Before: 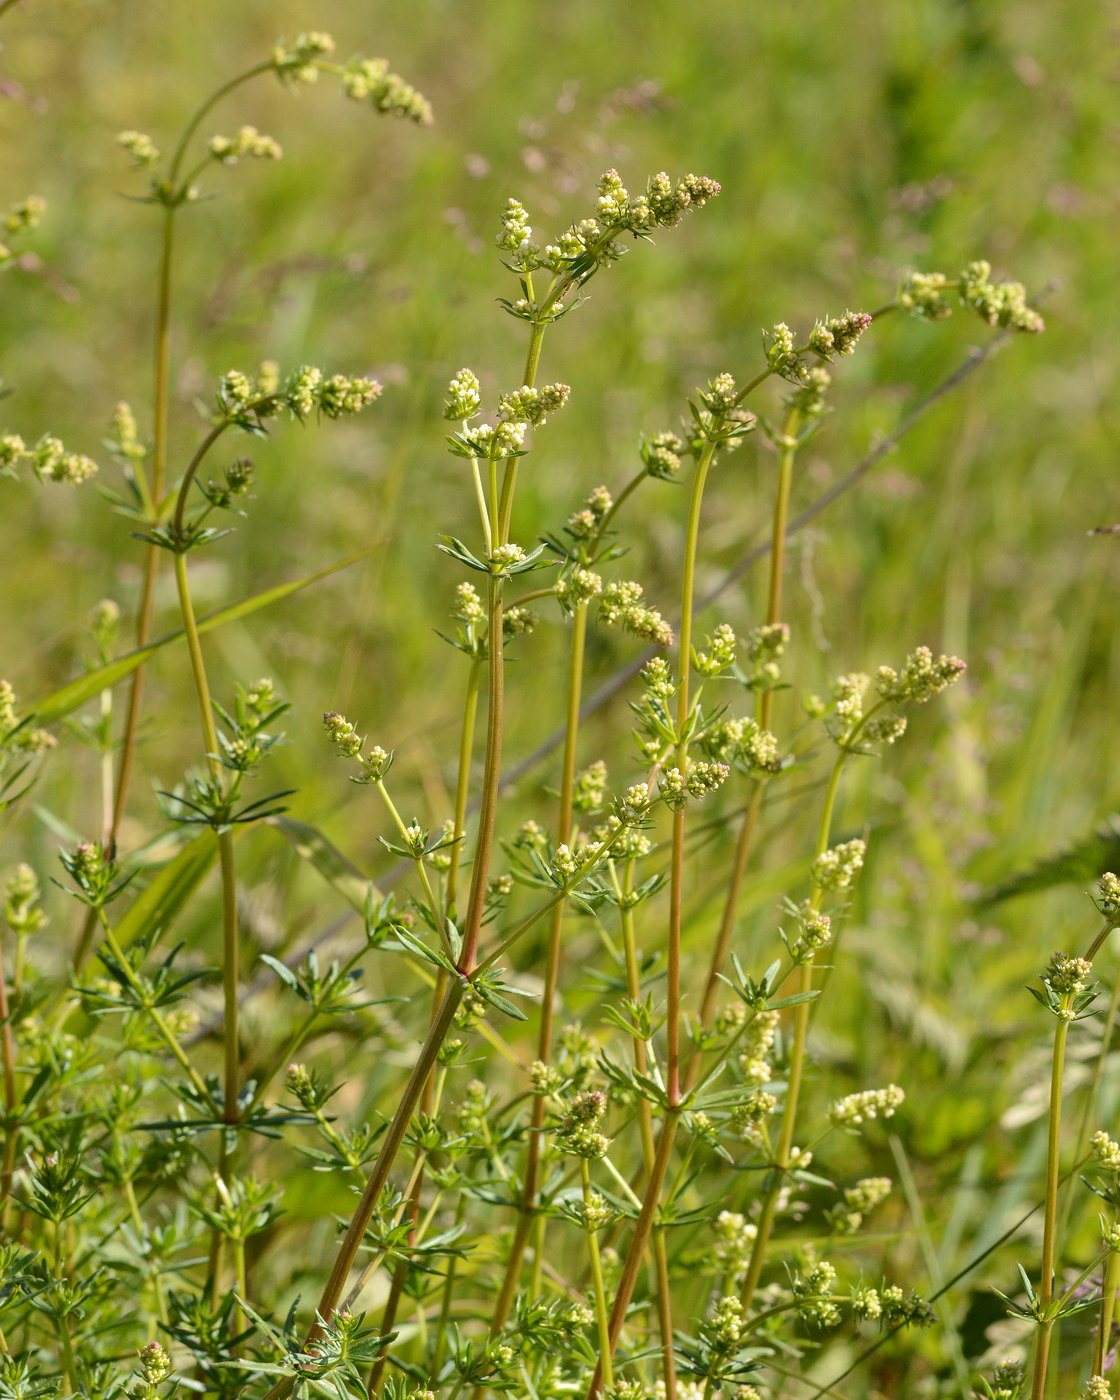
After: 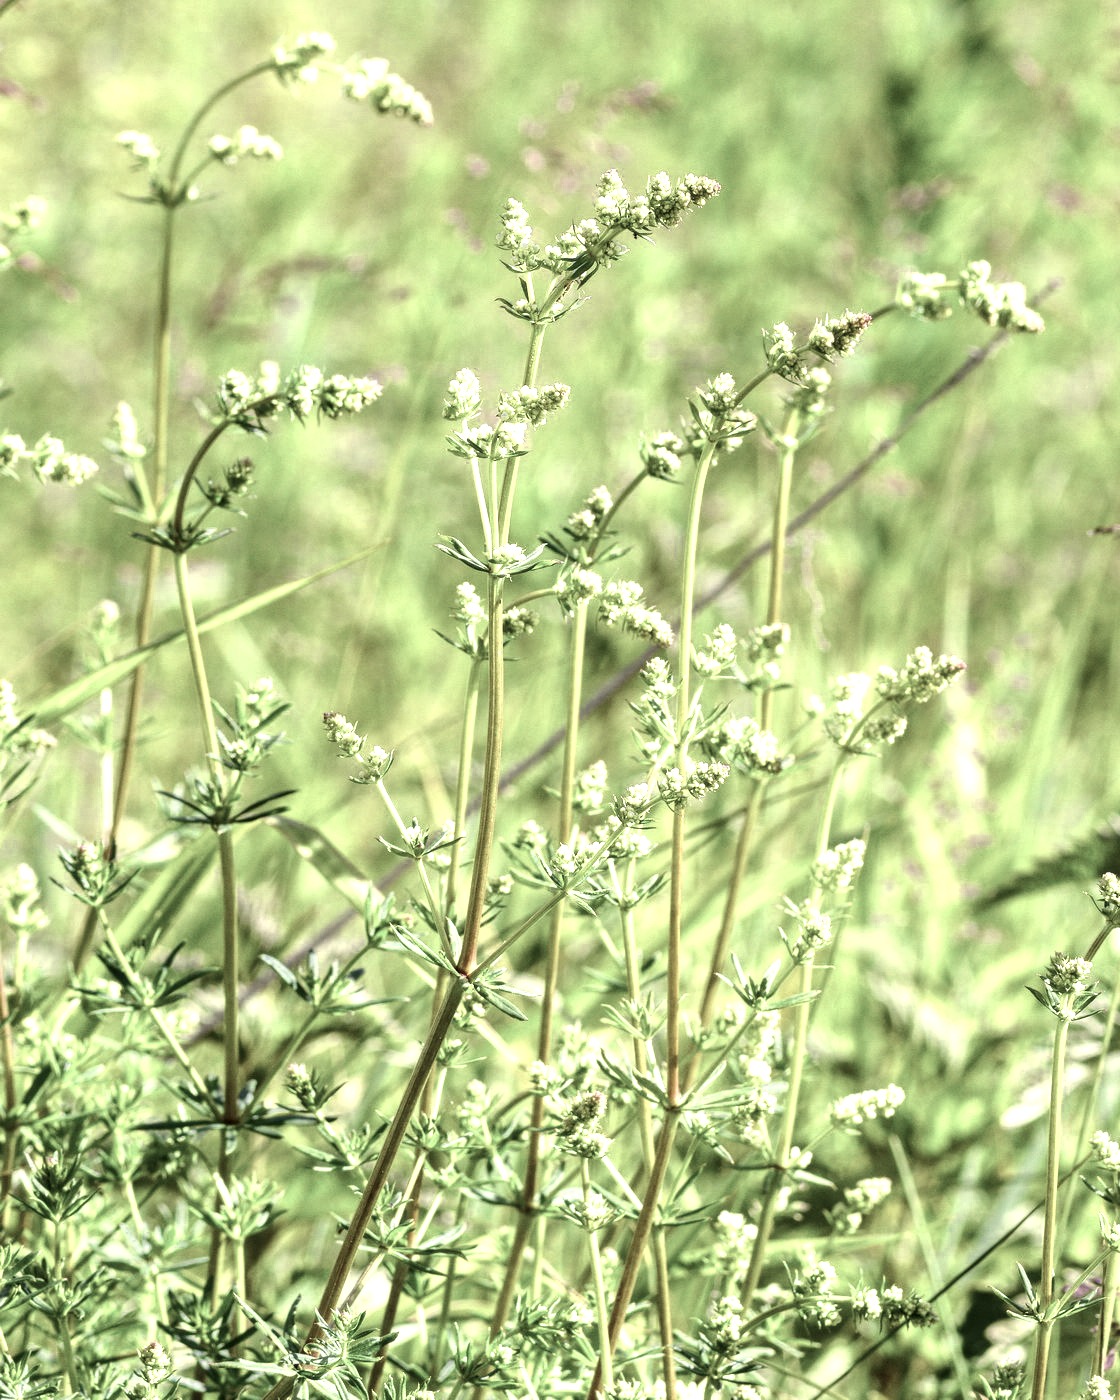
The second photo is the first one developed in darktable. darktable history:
local contrast: detail 130%
color balance rgb: linear chroma grading › global chroma 15%, perceptual saturation grading › global saturation 30%
color zones: curves: ch0 [(0.25, 0.667) (0.758, 0.368)]; ch1 [(0.215, 0.245) (0.761, 0.373)]; ch2 [(0.247, 0.554) (0.761, 0.436)]
